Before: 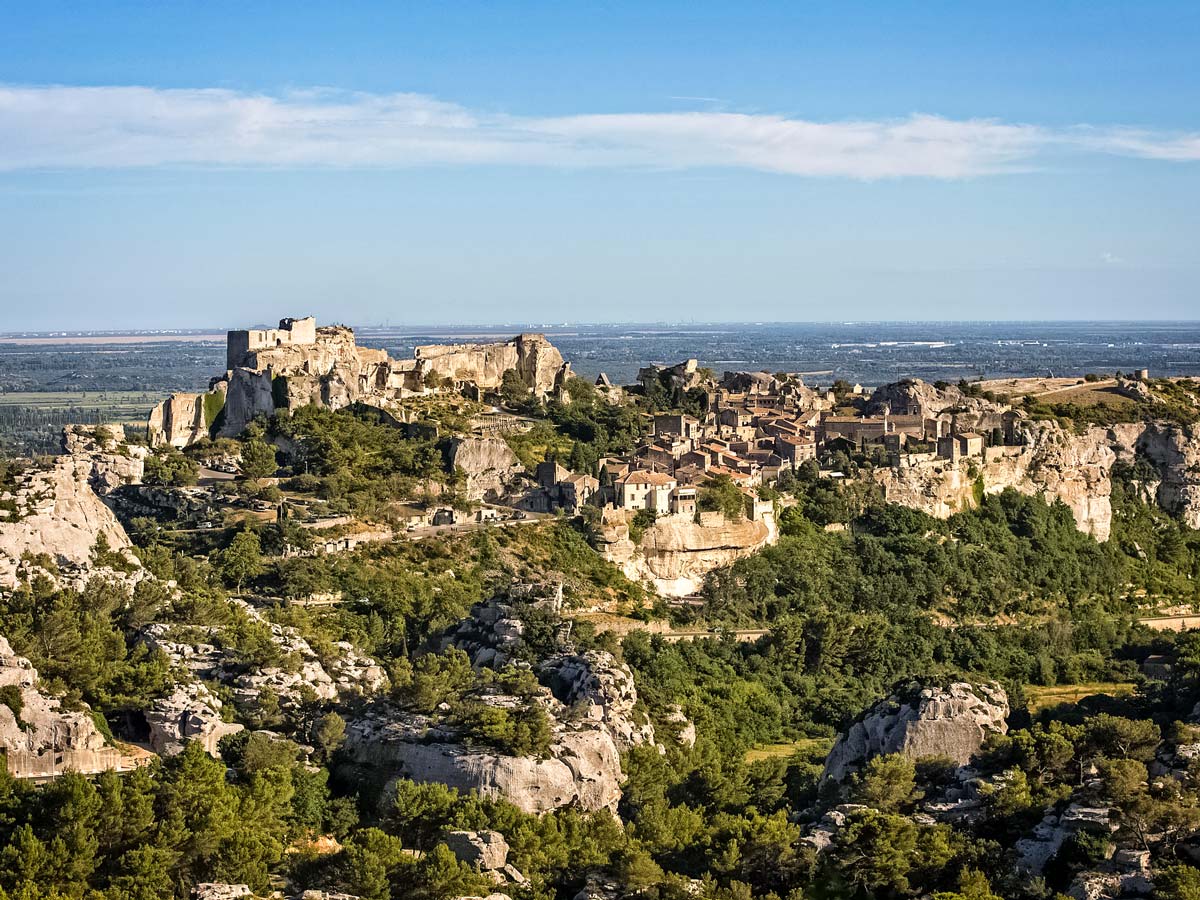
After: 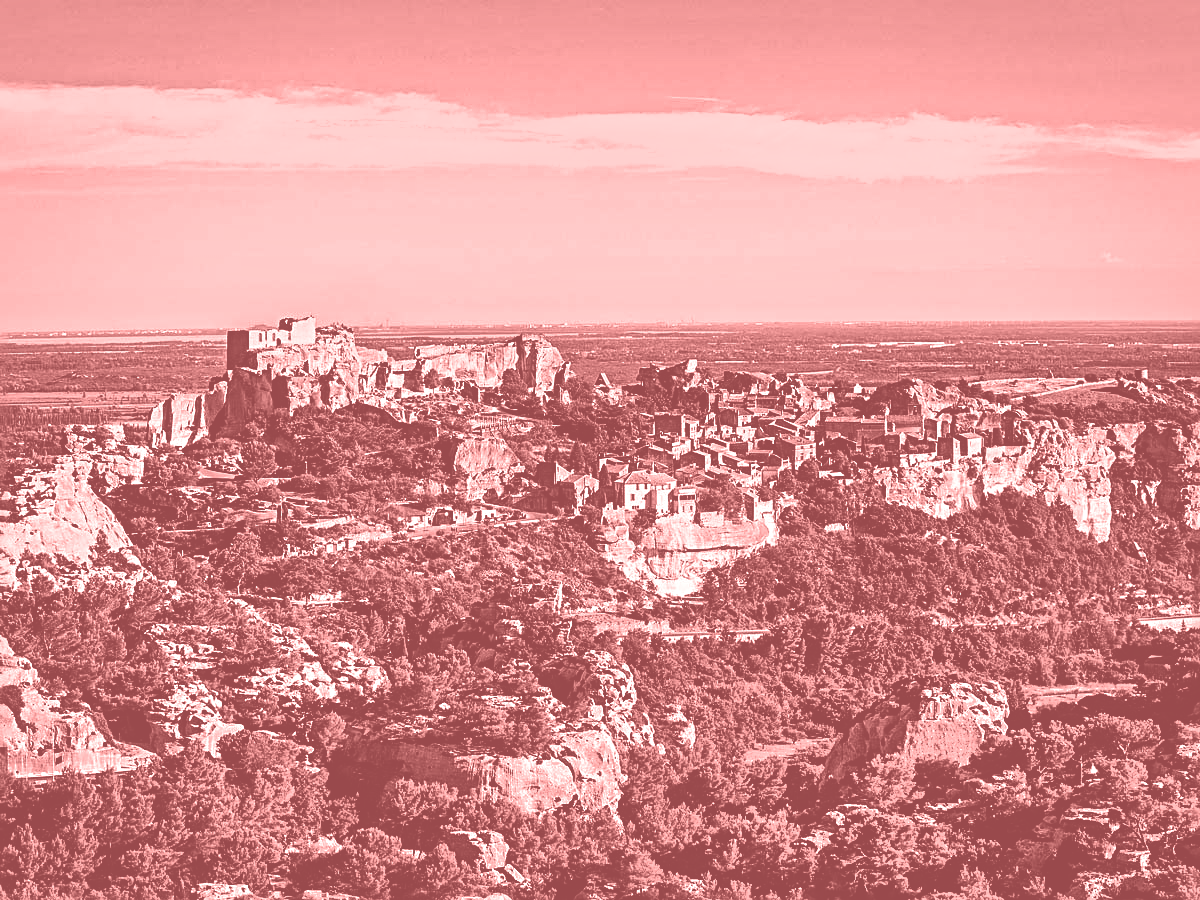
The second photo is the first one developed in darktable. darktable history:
colorize: saturation 51%, source mix 50.67%, lightness 50.67%
sharpen: radius 3.119
color correction: saturation 3
contrast brightness saturation: contrast 0.1, brightness -0.26, saturation 0.14
shadows and highlights: shadows 75, highlights -60.85, soften with gaussian
tone equalizer: -8 EV -0.75 EV, -7 EV -0.7 EV, -6 EV -0.6 EV, -5 EV -0.4 EV, -3 EV 0.4 EV, -2 EV 0.6 EV, -1 EV 0.7 EV, +0 EV 0.75 EV, edges refinement/feathering 500, mask exposure compensation -1.57 EV, preserve details no
